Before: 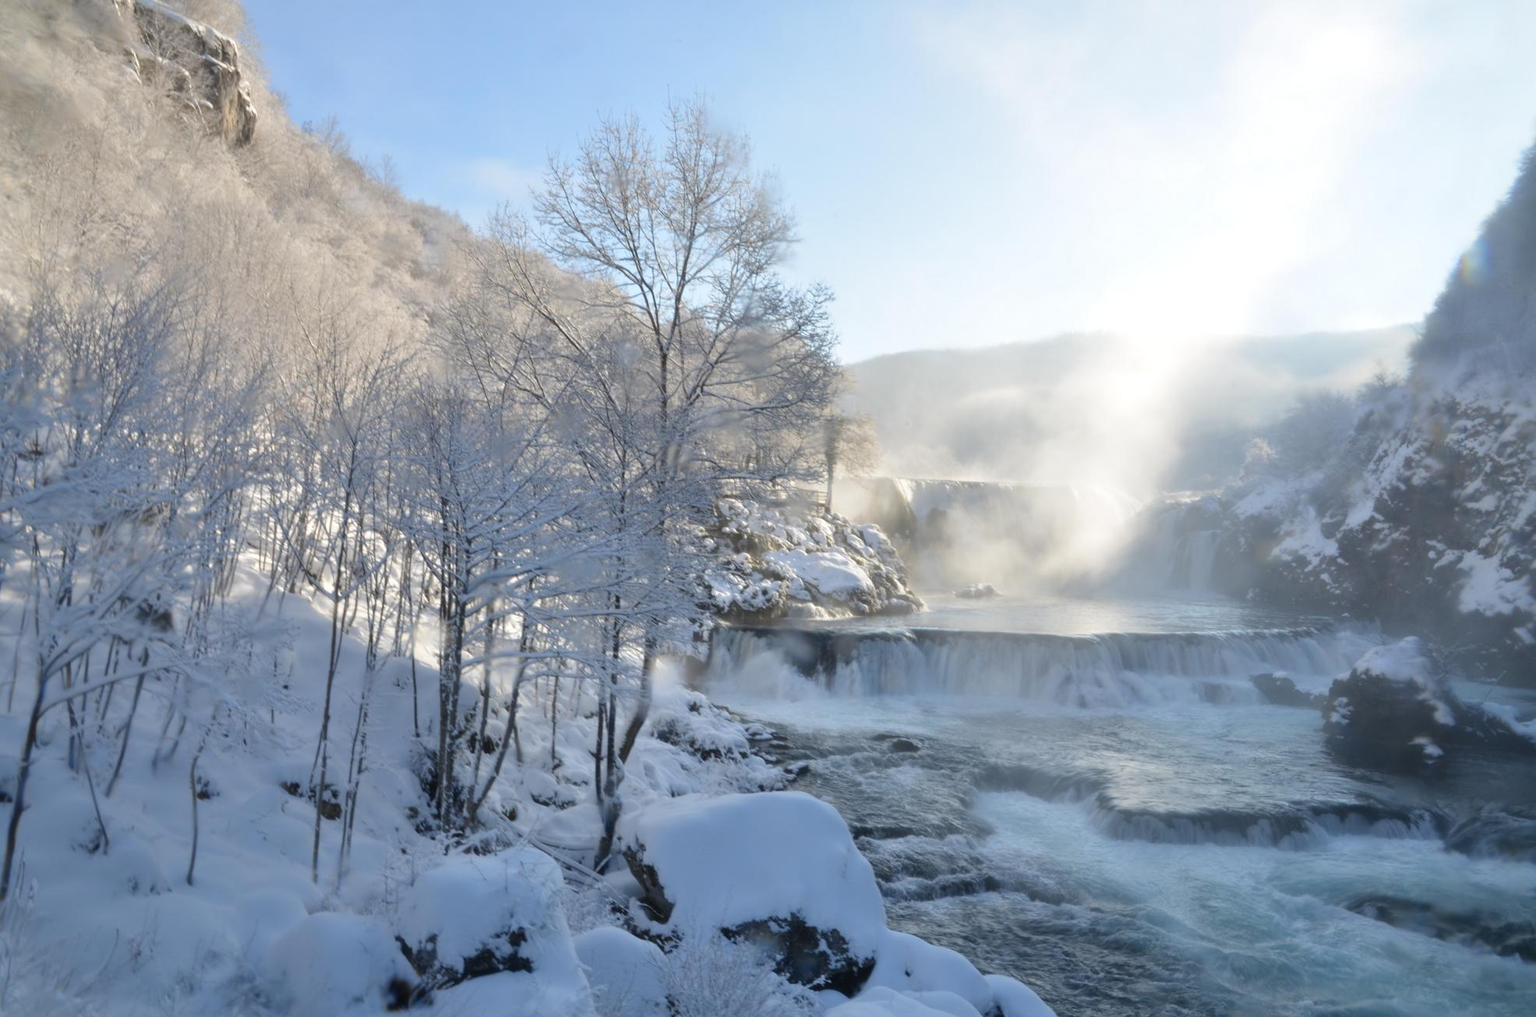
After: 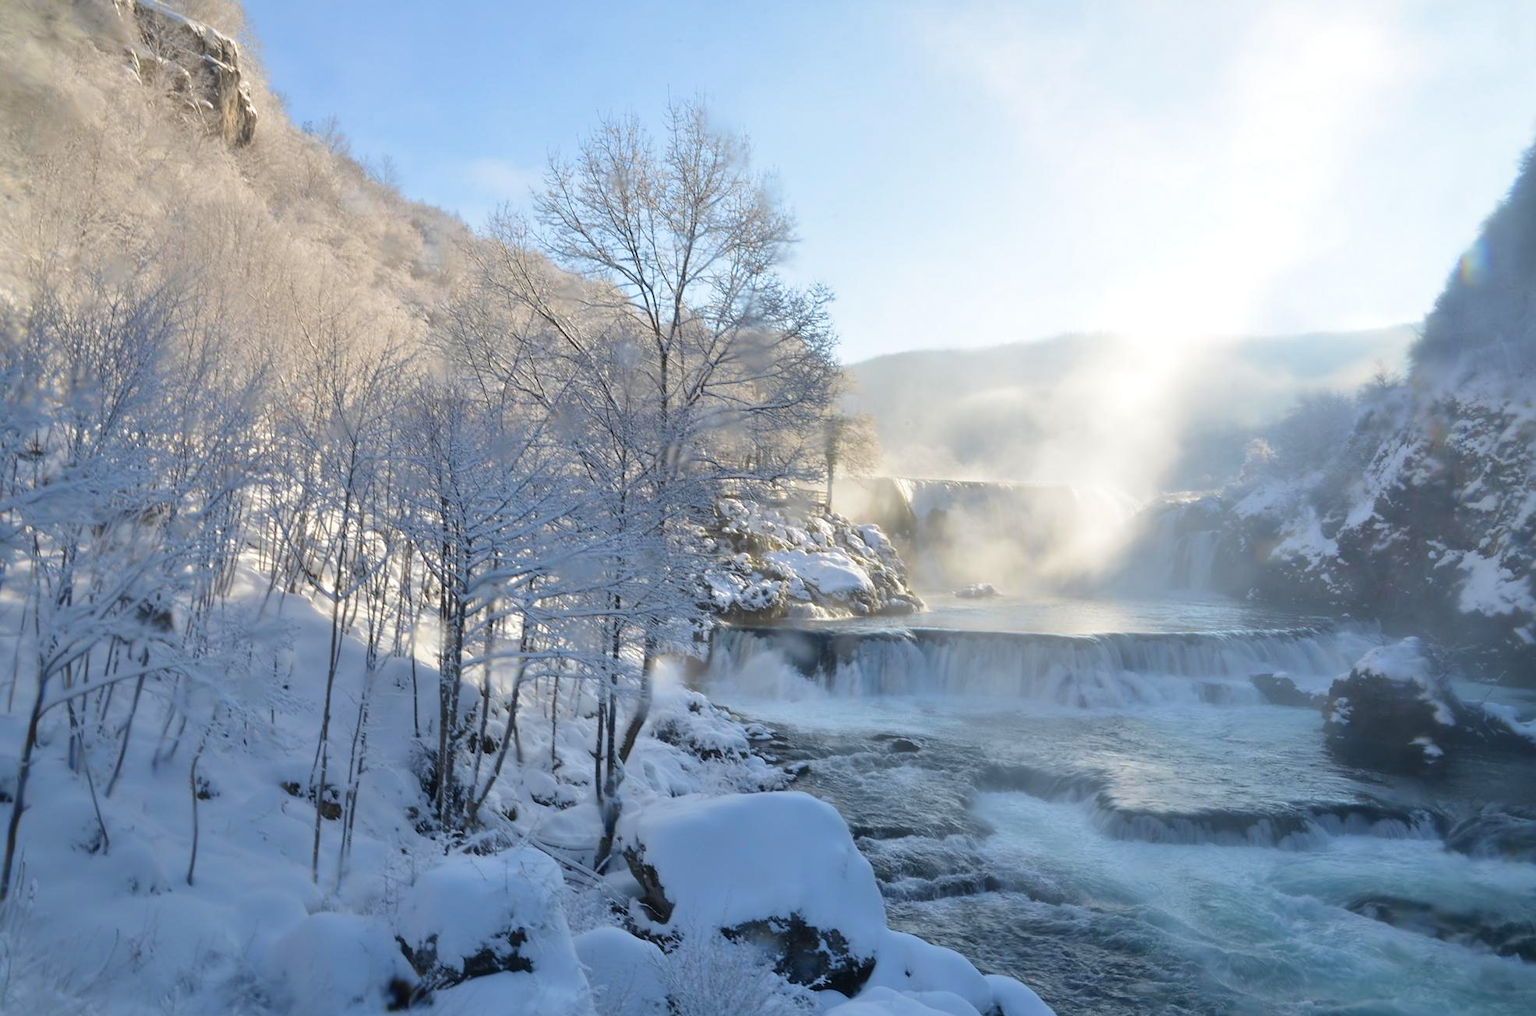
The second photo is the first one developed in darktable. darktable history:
sharpen: radius 1.001
velvia: on, module defaults
